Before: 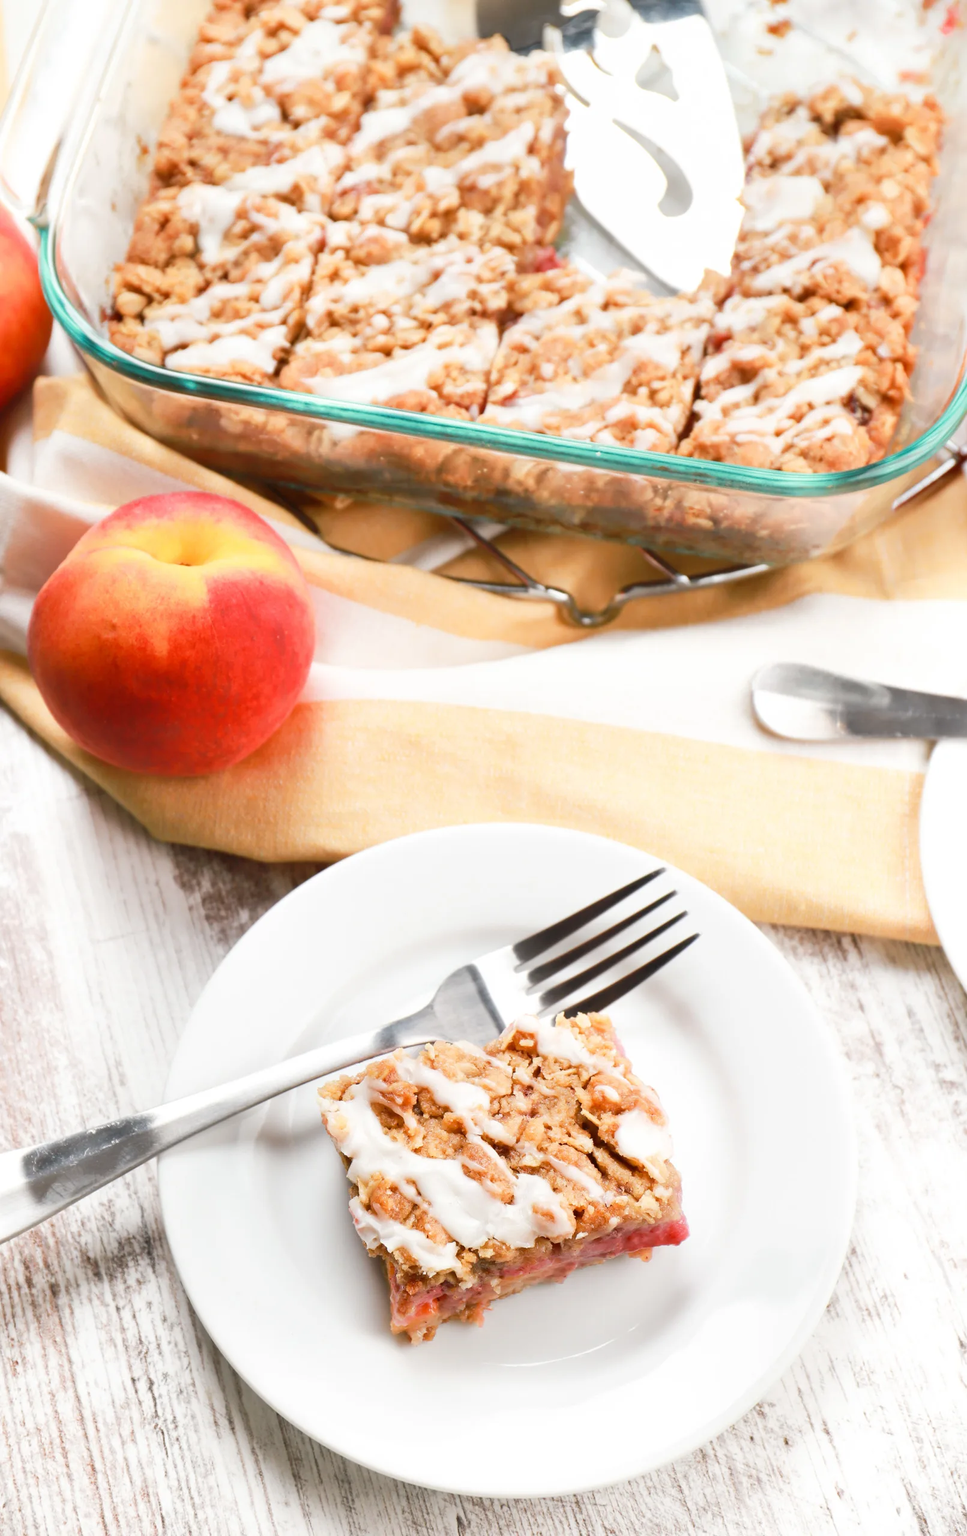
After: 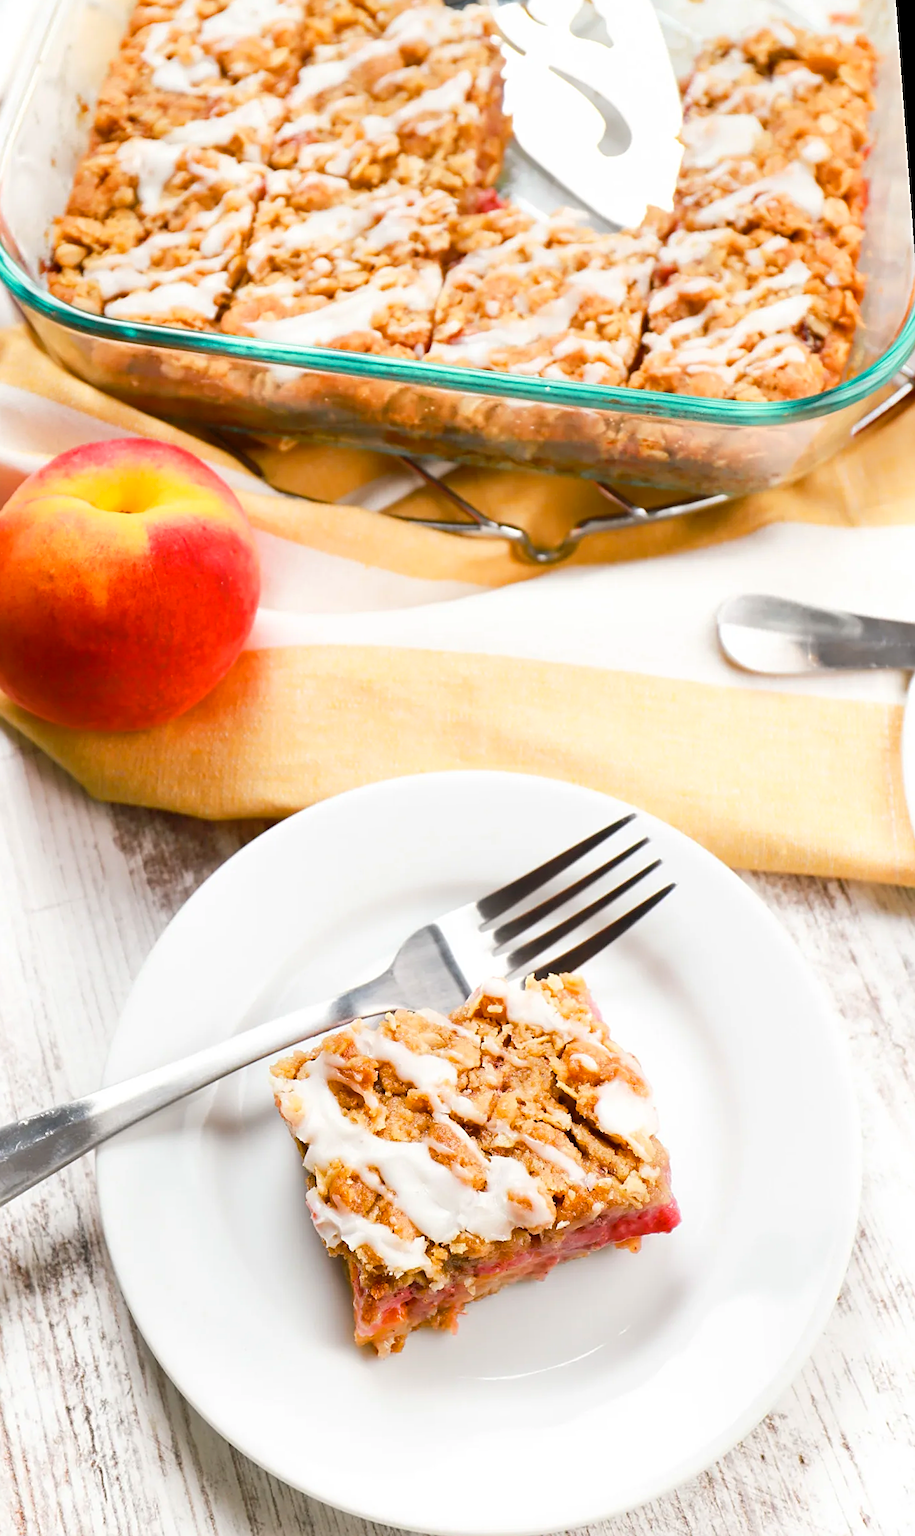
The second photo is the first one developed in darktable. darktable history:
crop and rotate: left 3.238%
rotate and perspective: rotation -1.68°, lens shift (vertical) -0.146, crop left 0.049, crop right 0.912, crop top 0.032, crop bottom 0.96
sharpen: on, module defaults
color correction: saturation 0.98
color balance rgb: perceptual saturation grading › global saturation 30%, global vibrance 10%
